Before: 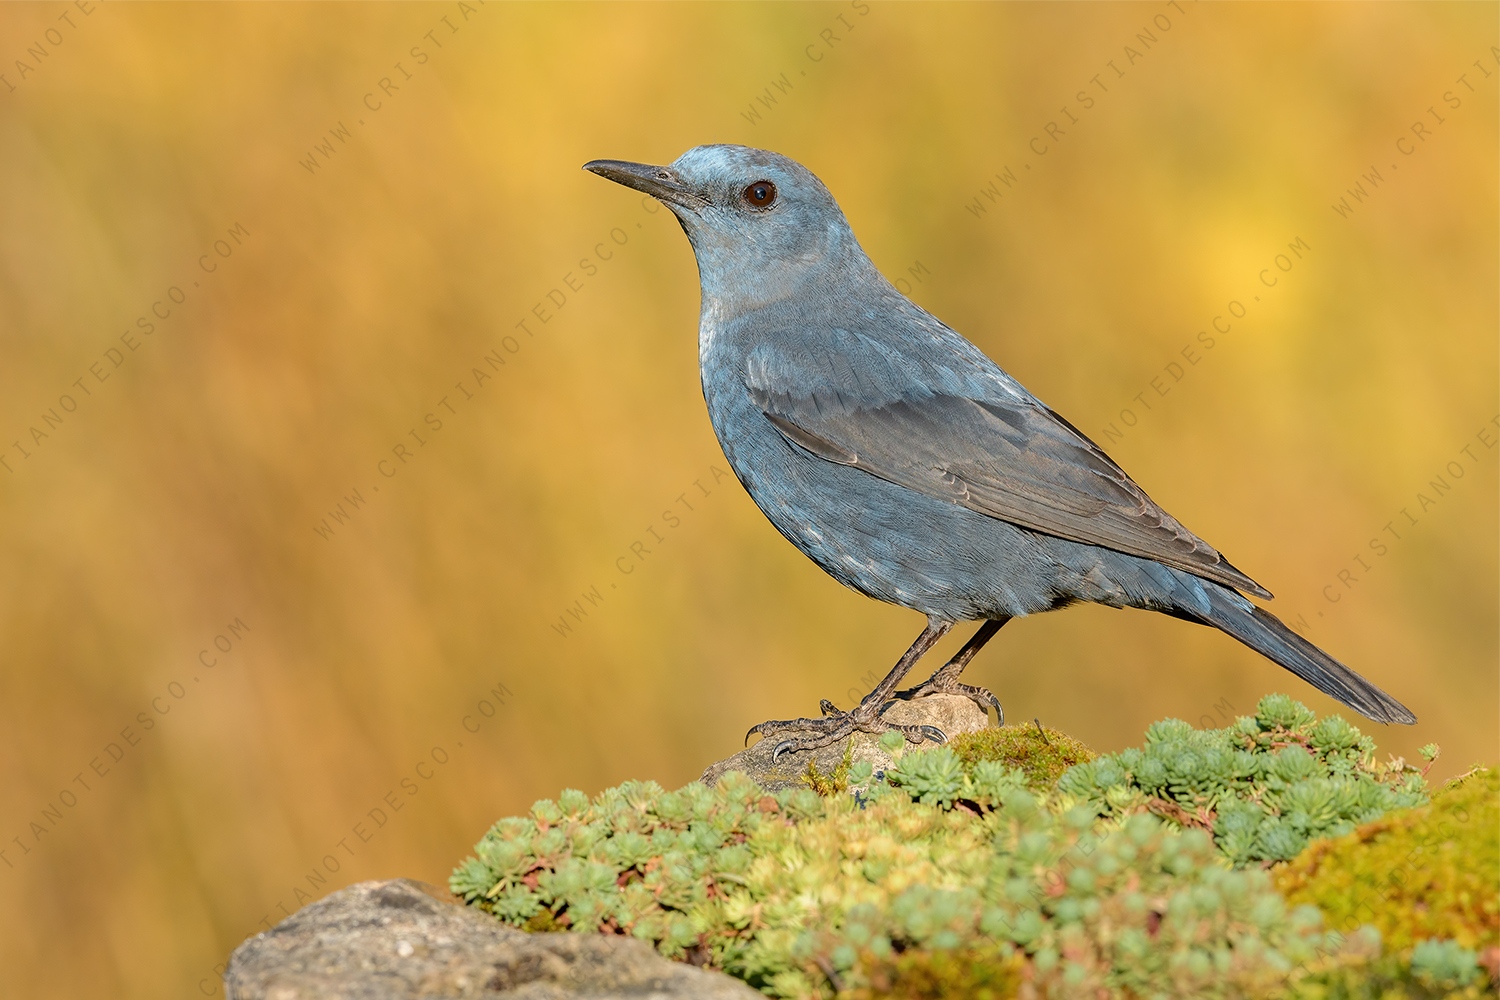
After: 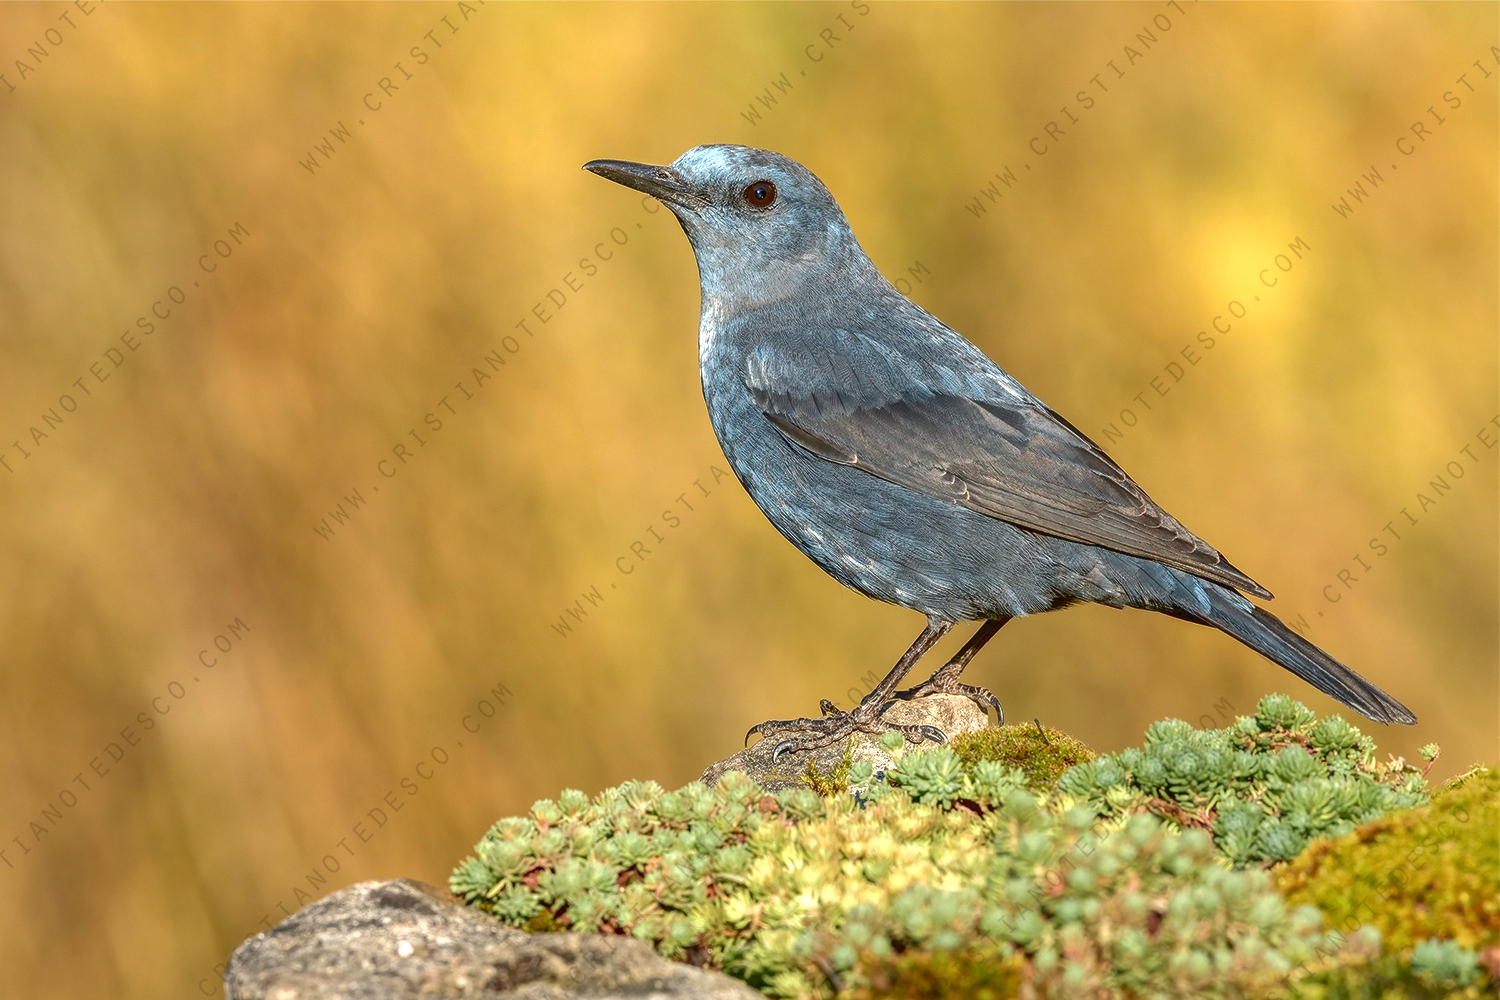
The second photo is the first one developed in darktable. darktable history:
tone curve: curves: ch0 [(0, 0.081) (0.483, 0.453) (0.881, 0.992)]
local contrast: detail 130%
